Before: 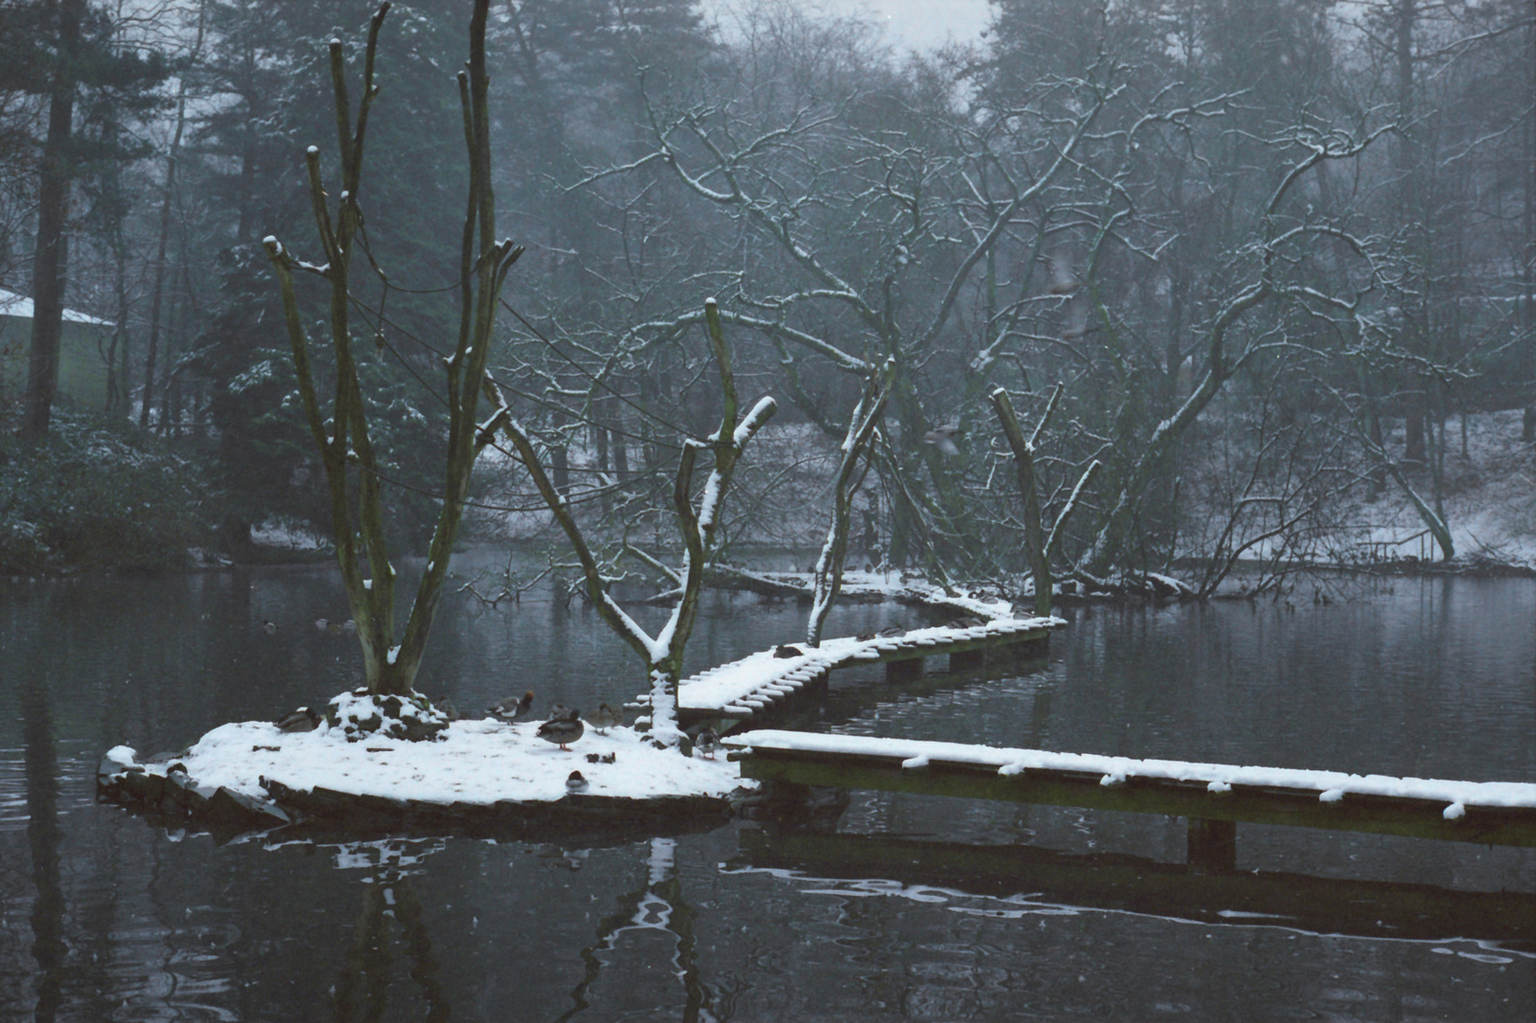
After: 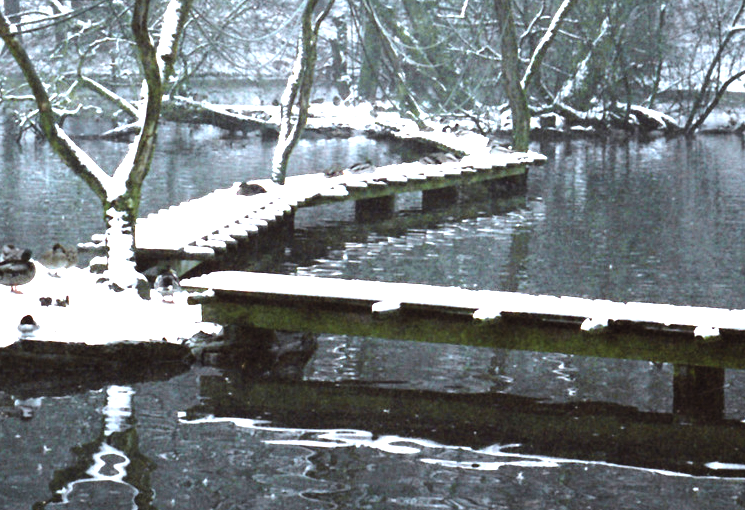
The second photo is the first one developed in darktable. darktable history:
exposure: black level correction 0.001, exposure 0.5 EV, compensate highlight preservation false
levels: levels [0.044, 0.475, 0.791]
base curve: curves: ch0 [(0, 0) (0.028, 0.03) (0.121, 0.232) (0.46, 0.748) (0.859, 0.968) (1, 1)], preserve colors none
crop: left 35.808%, top 46.256%, right 18.194%, bottom 6.117%
